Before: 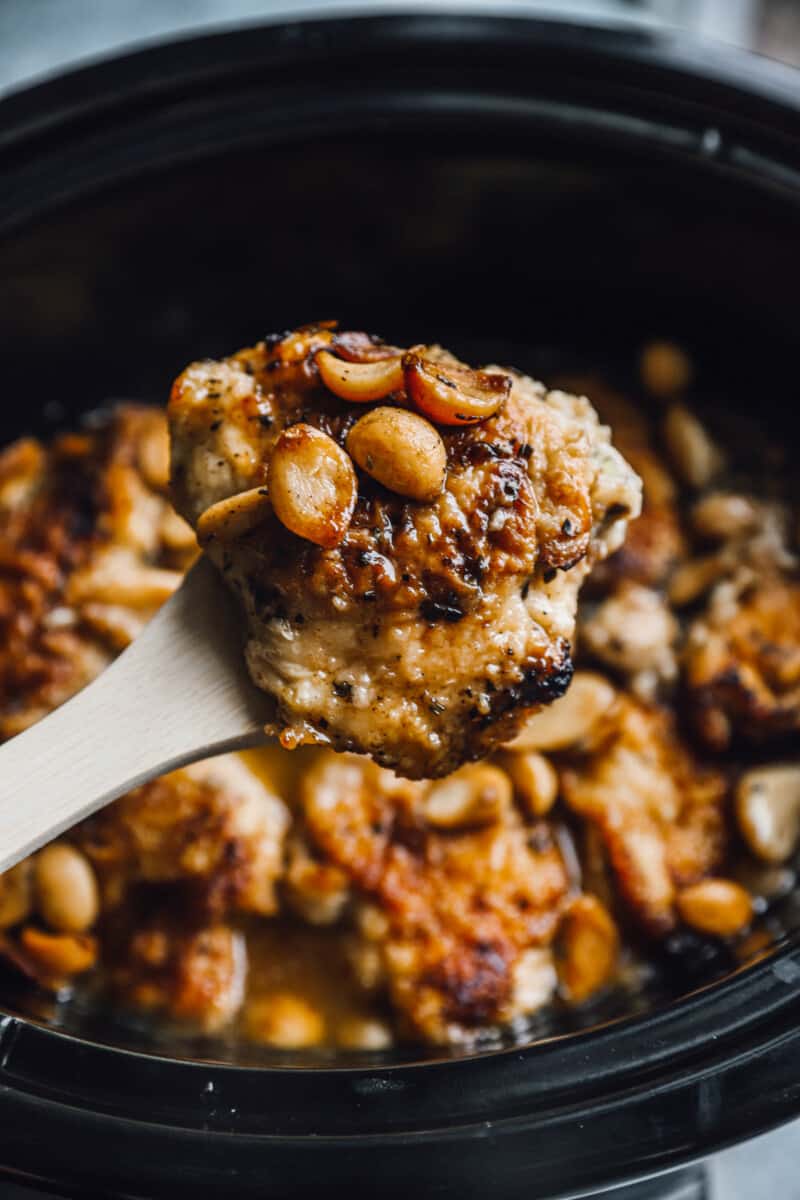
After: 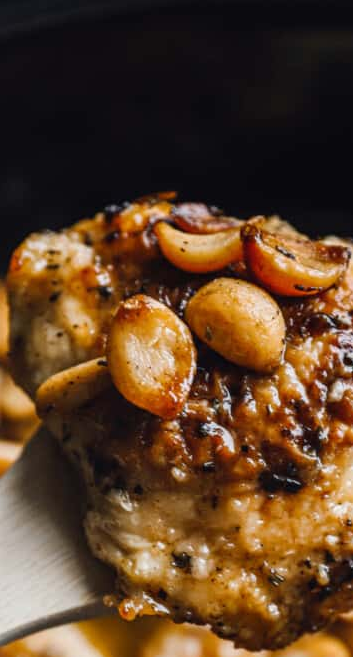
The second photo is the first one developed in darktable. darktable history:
crop: left 20.228%, top 10.82%, right 35.598%, bottom 34.361%
